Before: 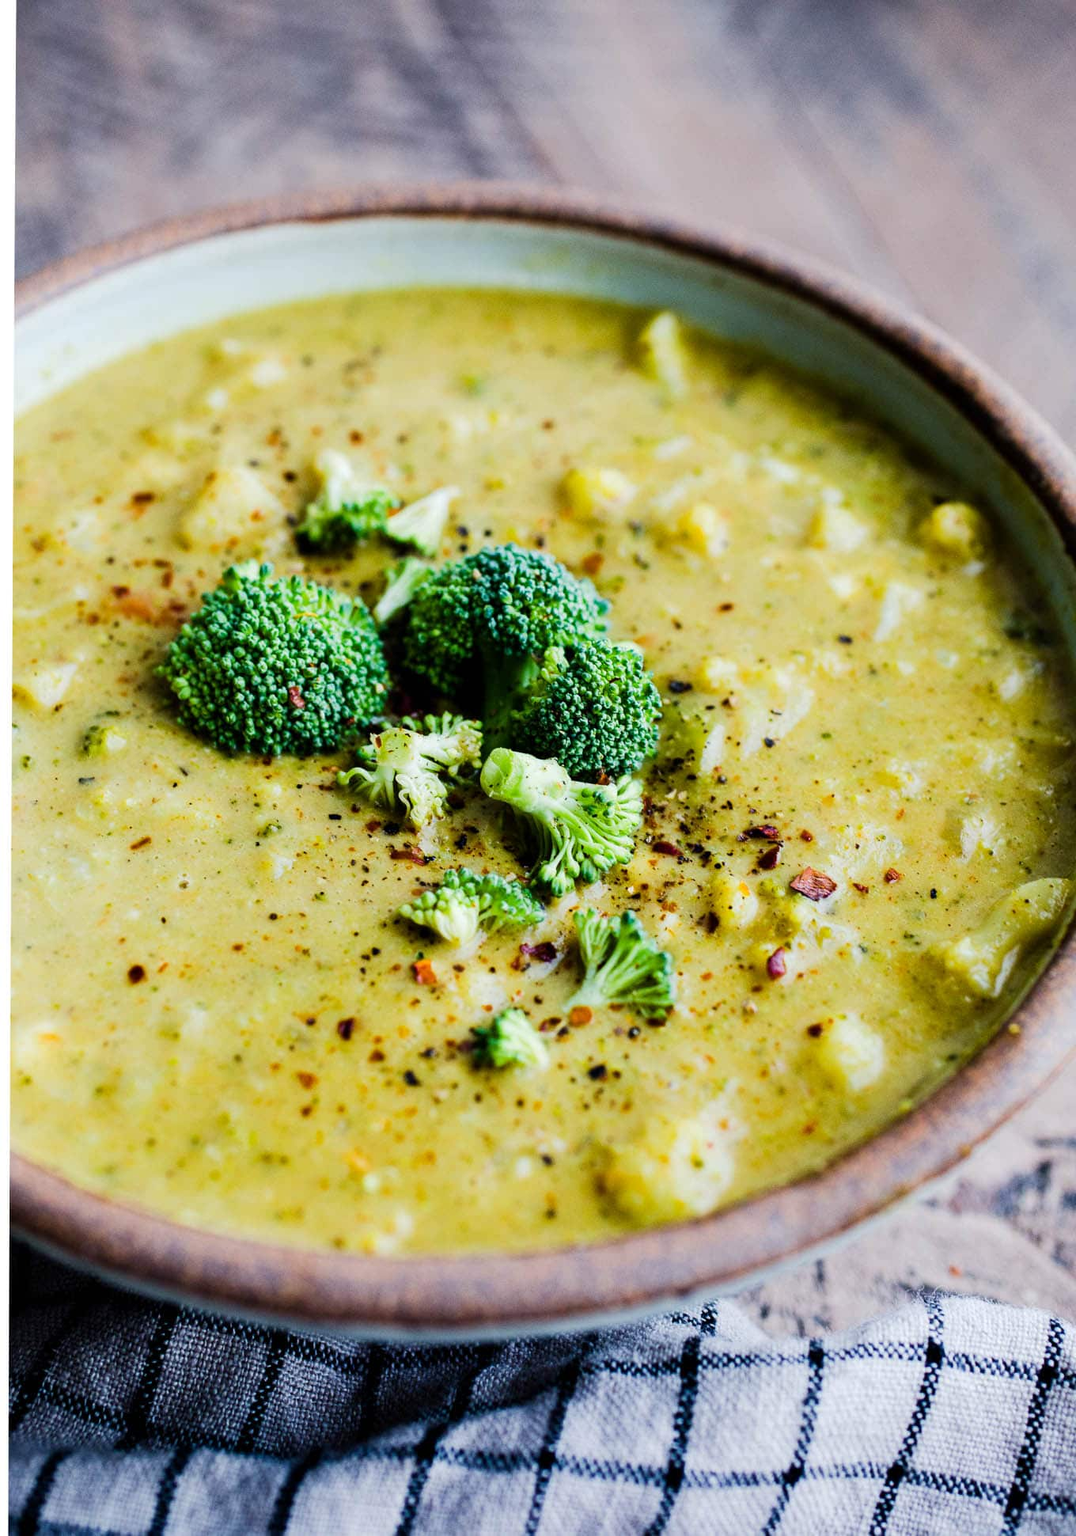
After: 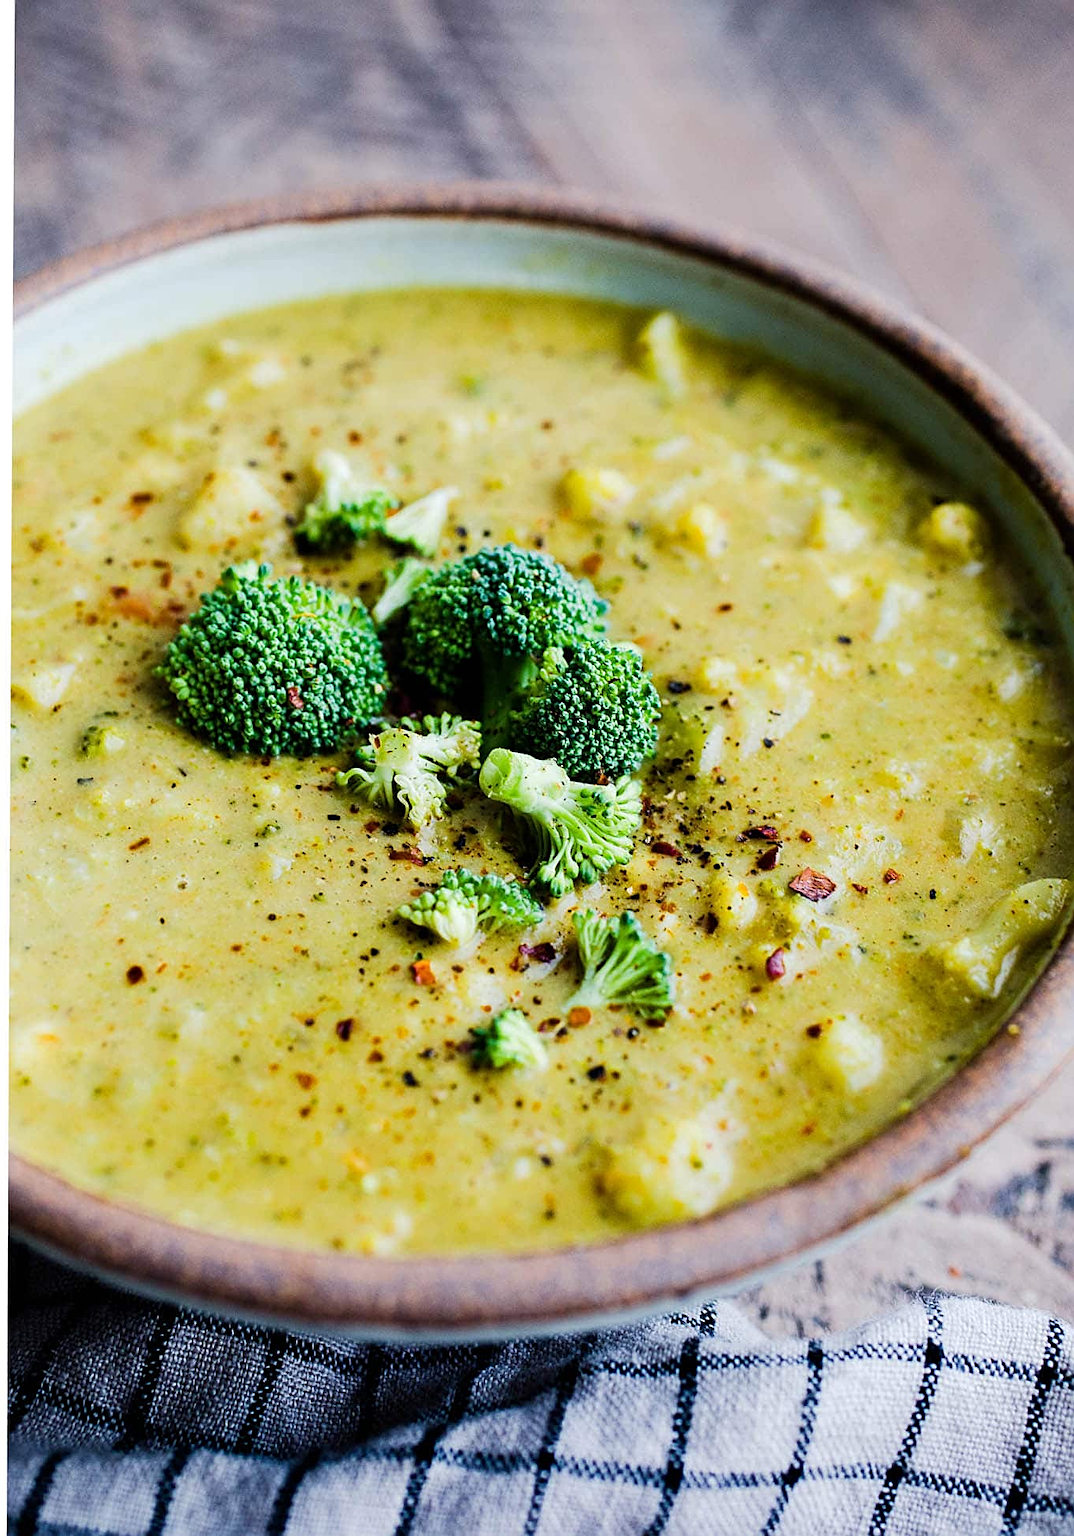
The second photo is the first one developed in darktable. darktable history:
sharpen: on, module defaults
crop: left 0.165%
